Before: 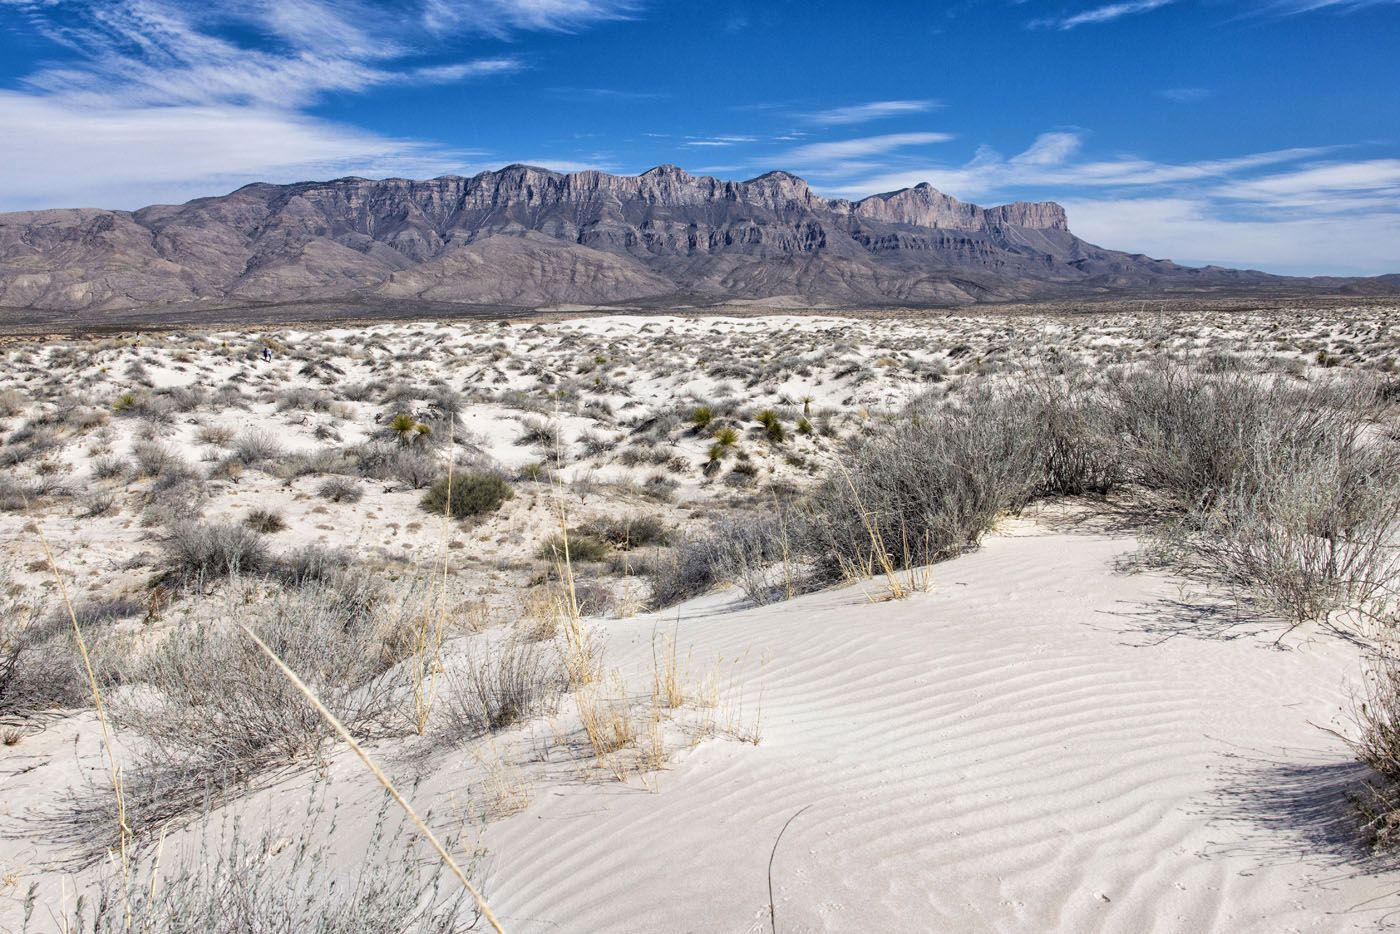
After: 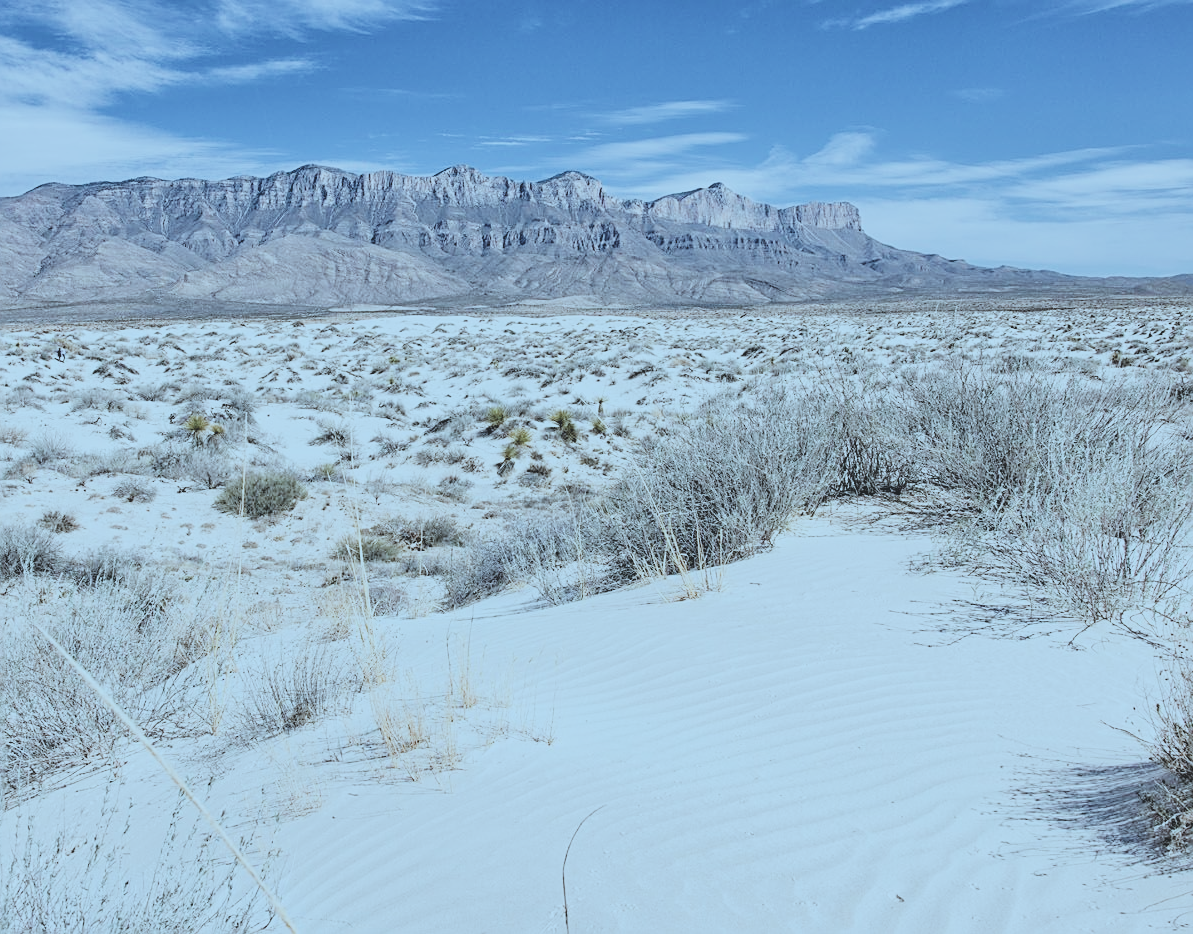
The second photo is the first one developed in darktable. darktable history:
tone equalizer: edges refinement/feathering 500, mask exposure compensation -1.57 EV, preserve details no
contrast brightness saturation: contrast -0.265, saturation -0.433
color correction: highlights a* -10.59, highlights b* -18.94
exposure: black level correction 0, exposure 1.458 EV, compensate exposure bias true, compensate highlight preservation false
crop and rotate: left 14.777%
sharpen: on, module defaults
filmic rgb: black relative exposure -7.65 EV, white relative exposure 4.56 EV, hardness 3.61, iterations of high-quality reconstruction 0
